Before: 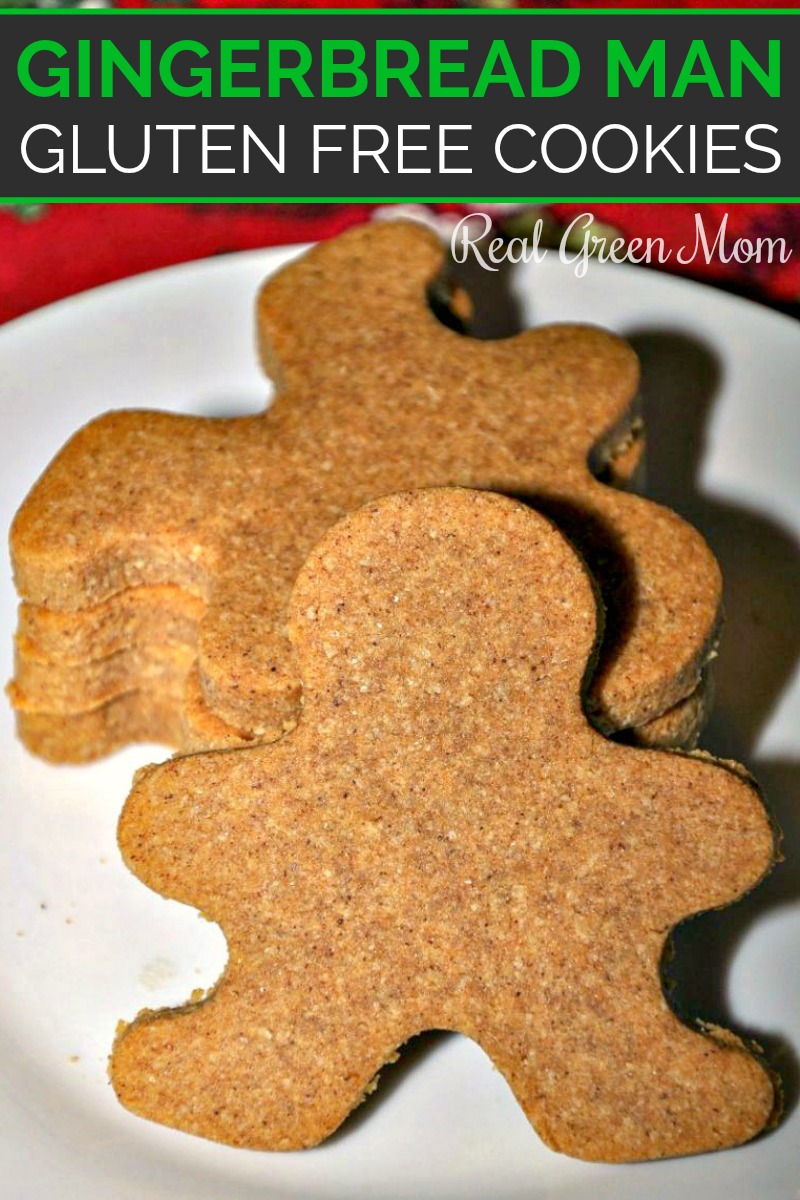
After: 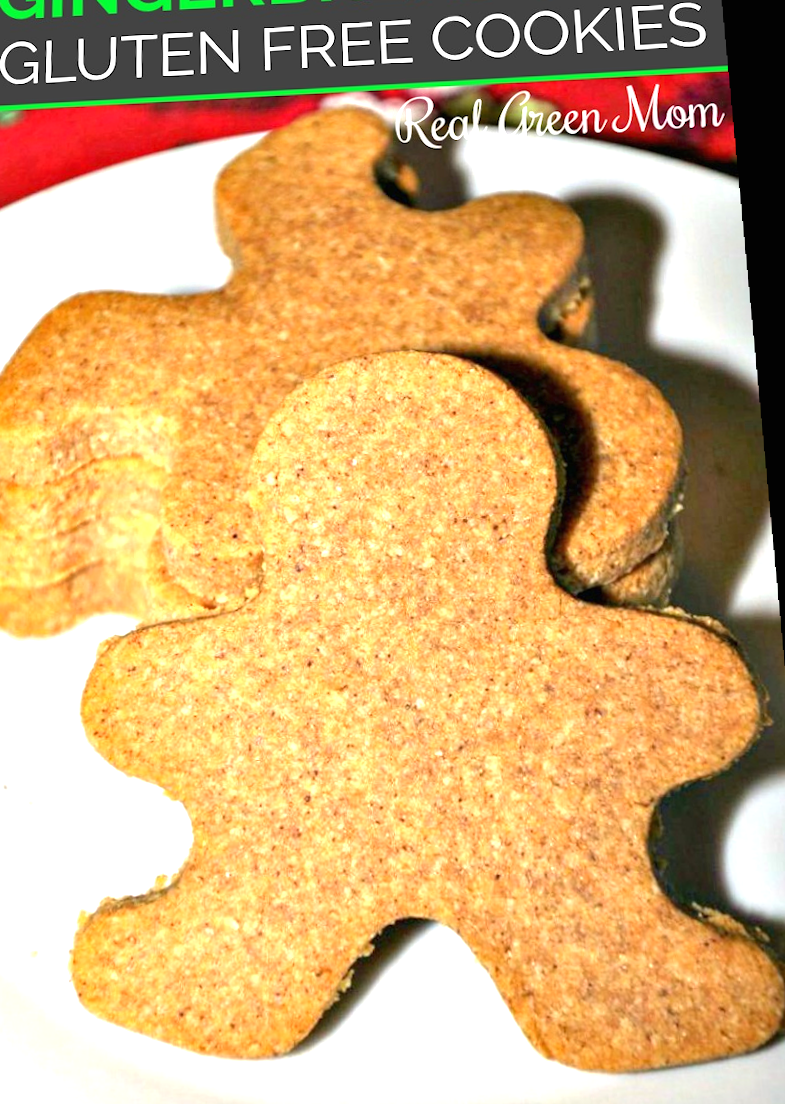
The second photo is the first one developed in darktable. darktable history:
exposure: black level correction 0, exposure 1.015 EV, compensate exposure bias true, compensate highlight preservation false
crop and rotate: angle 1.96°, left 5.673%, top 5.673%
rotate and perspective: rotation 0.128°, lens shift (vertical) -0.181, lens shift (horizontal) -0.044, shear 0.001, automatic cropping off
